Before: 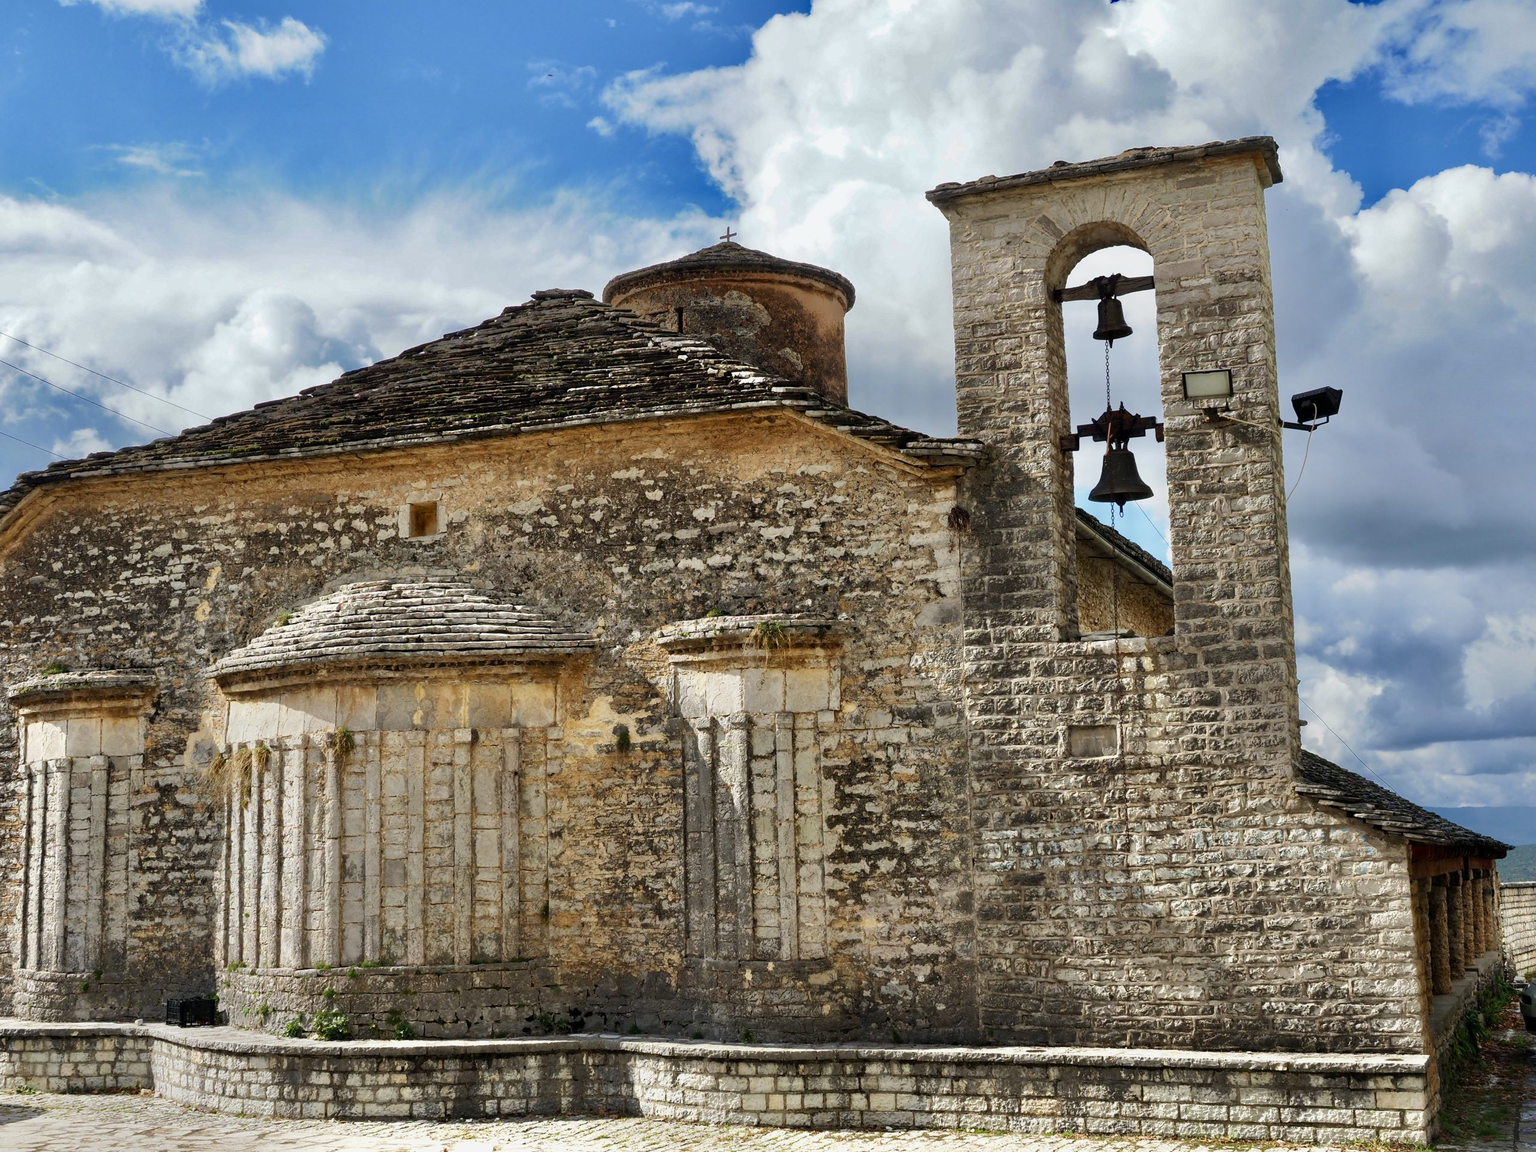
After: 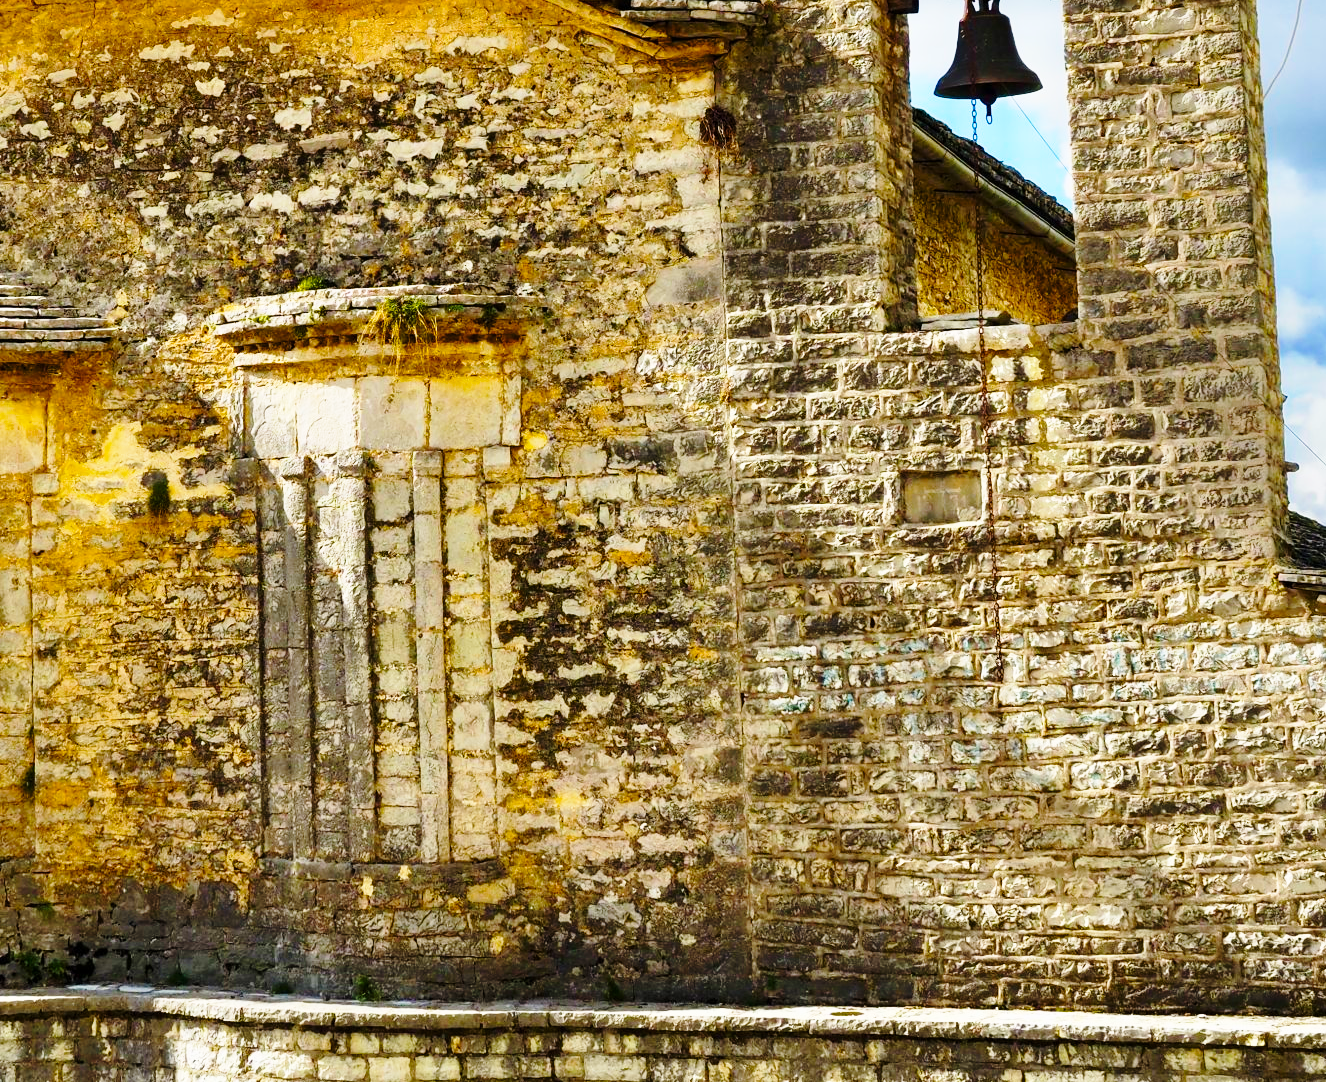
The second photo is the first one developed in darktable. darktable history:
color balance rgb: perceptual saturation grading › global saturation 30.427%, global vibrance 50.637%
crop: left 34.394%, top 38.486%, right 13.787%, bottom 5.151%
base curve: curves: ch0 [(0, 0) (0.028, 0.03) (0.121, 0.232) (0.46, 0.748) (0.859, 0.968) (1, 1)], preserve colors none
